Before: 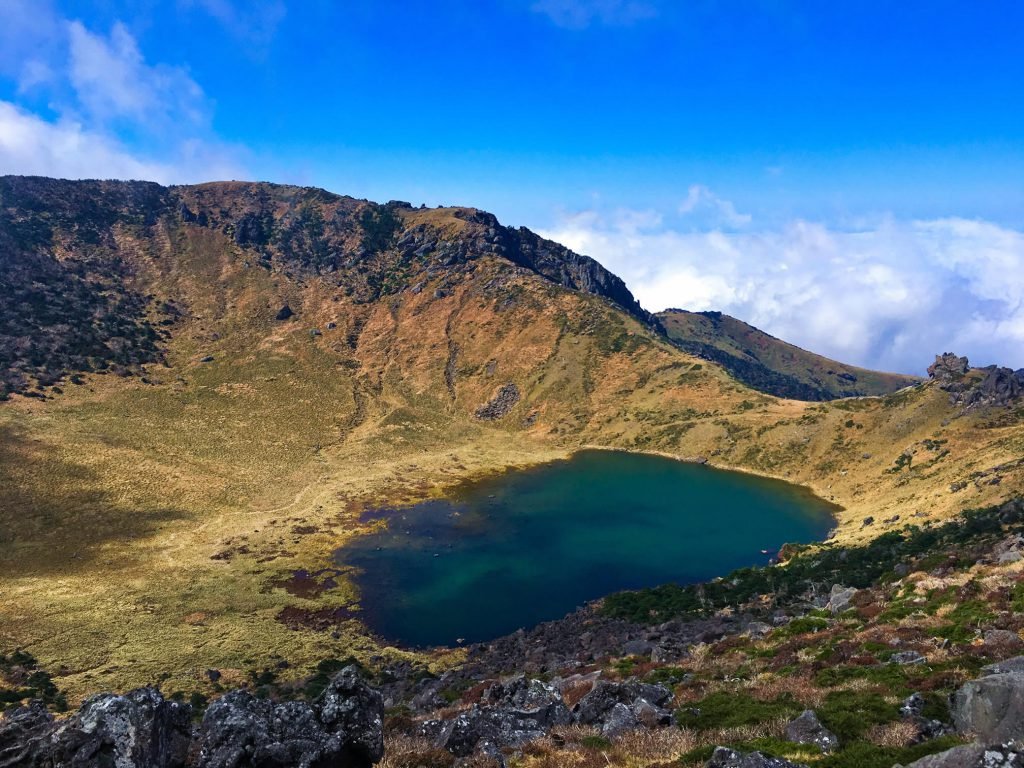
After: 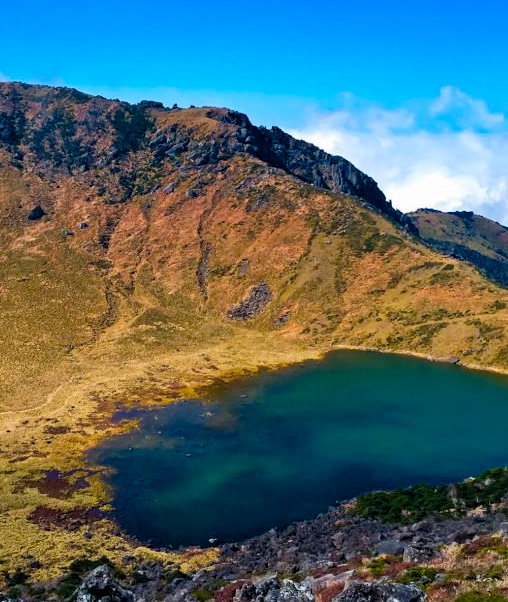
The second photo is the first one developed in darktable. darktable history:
crop and rotate: angle 0.023°, left 24.206%, top 13.025%, right 26.129%, bottom 8.428%
shadows and highlights: shadows 52.05, highlights -28.42, soften with gaussian
color balance rgb: global offset › luminance -0.494%, perceptual saturation grading › global saturation 29.914%, hue shift -8.51°
